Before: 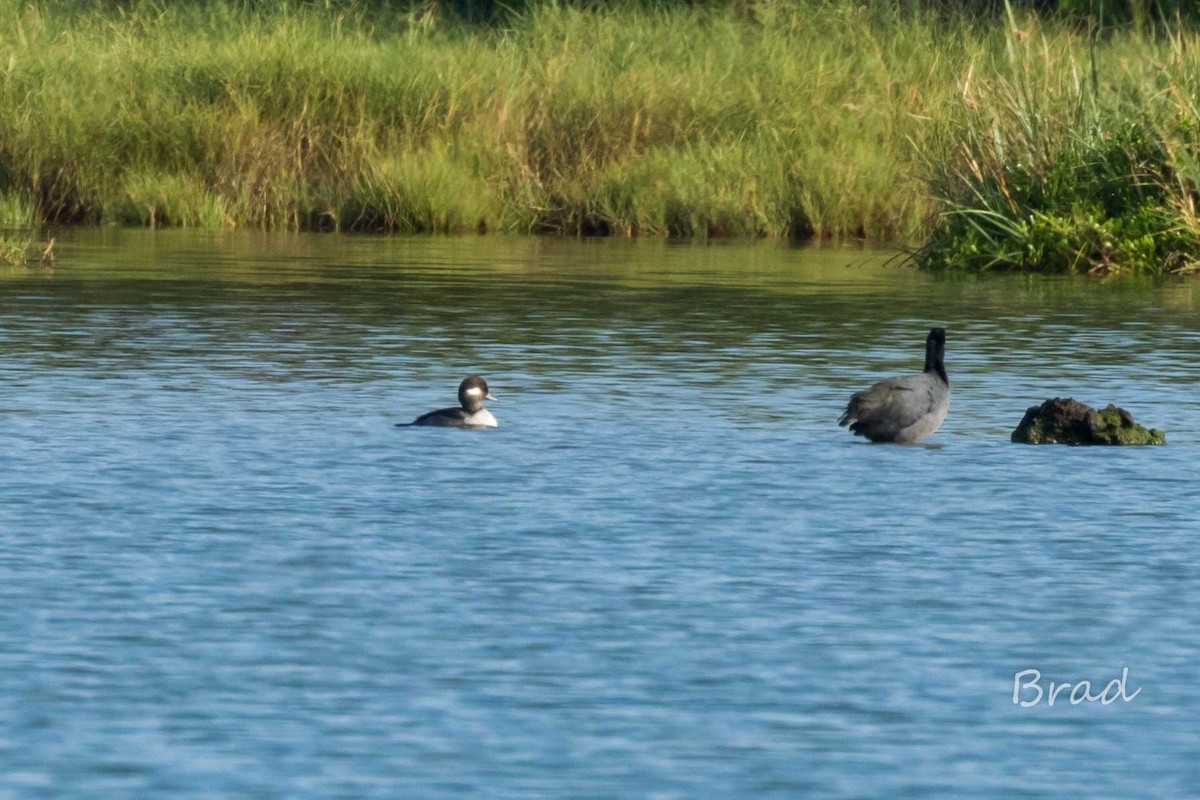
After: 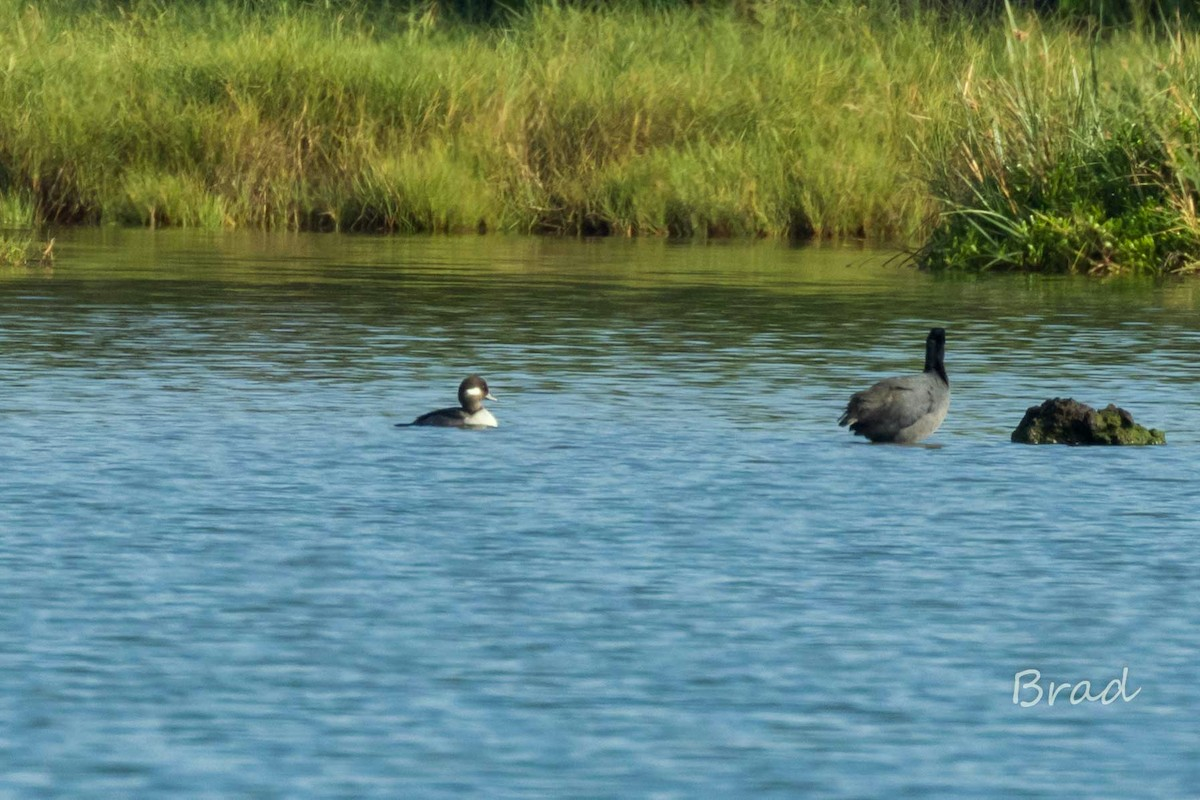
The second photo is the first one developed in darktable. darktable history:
color correction: highlights a* -4.28, highlights b* 6.53
white balance: emerald 1
